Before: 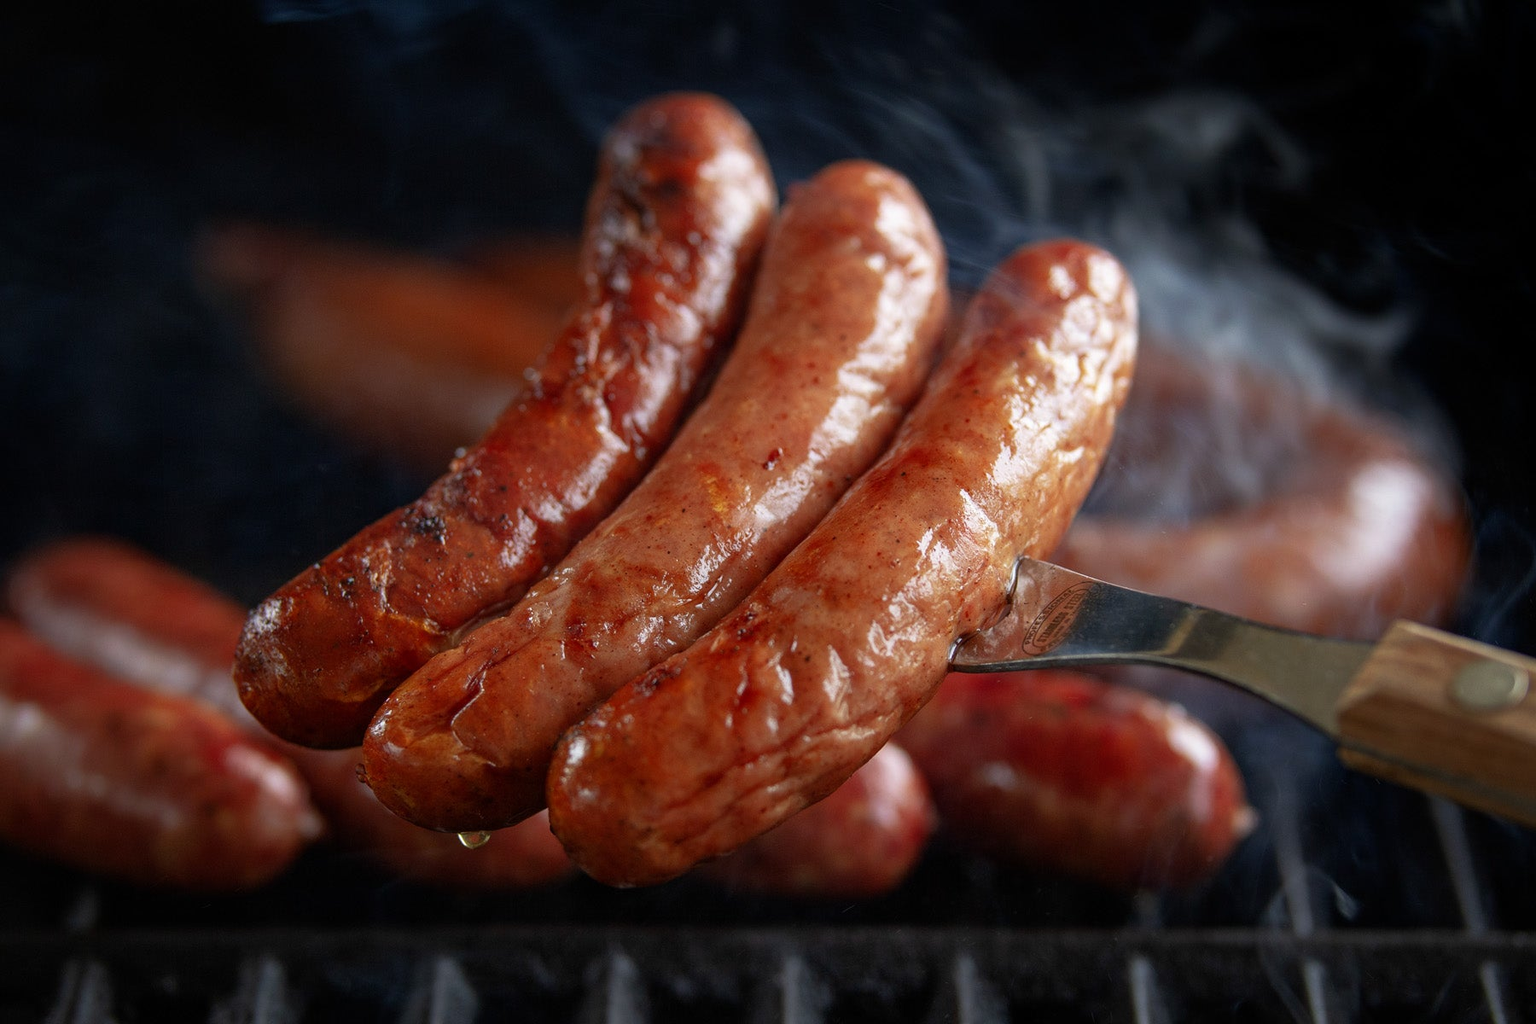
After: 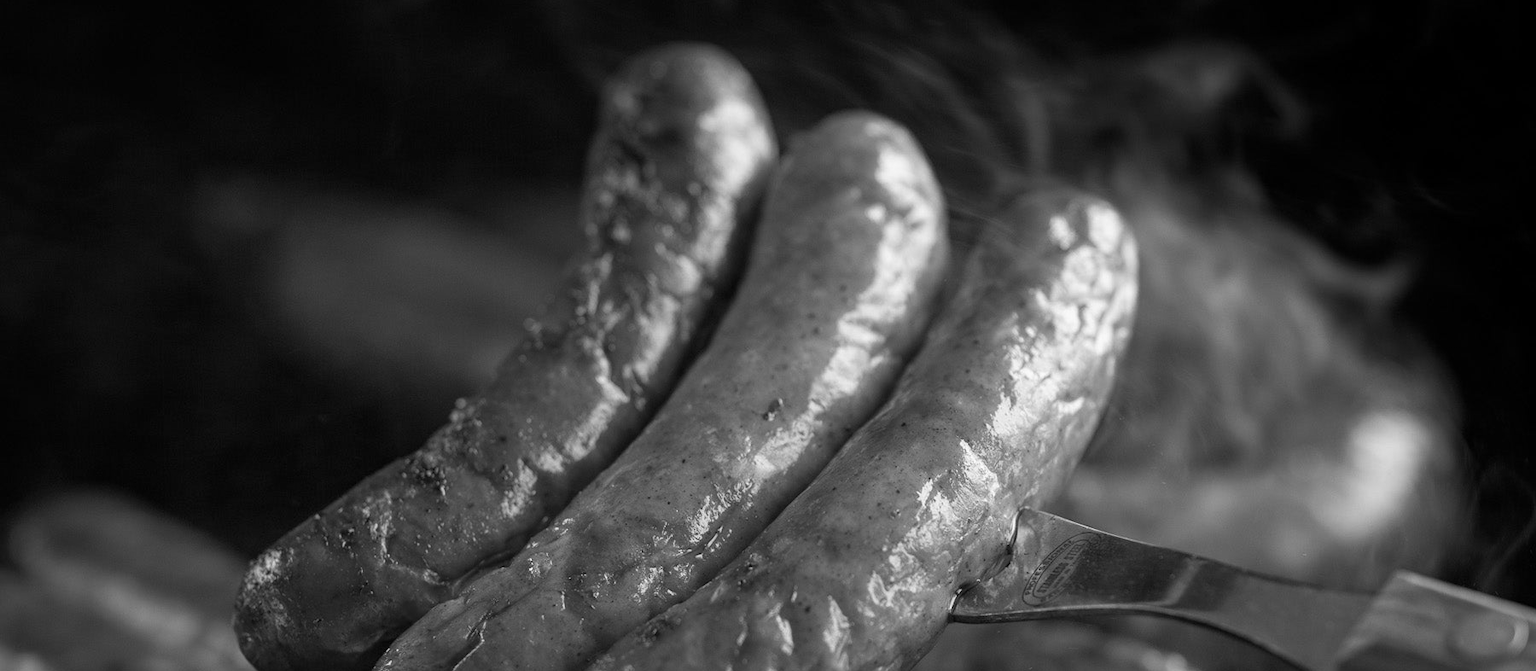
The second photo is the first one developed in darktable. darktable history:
velvia: on, module defaults
crop and rotate: top 4.848%, bottom 29.503%
monochrome: a 32, b 64, size 2.3
